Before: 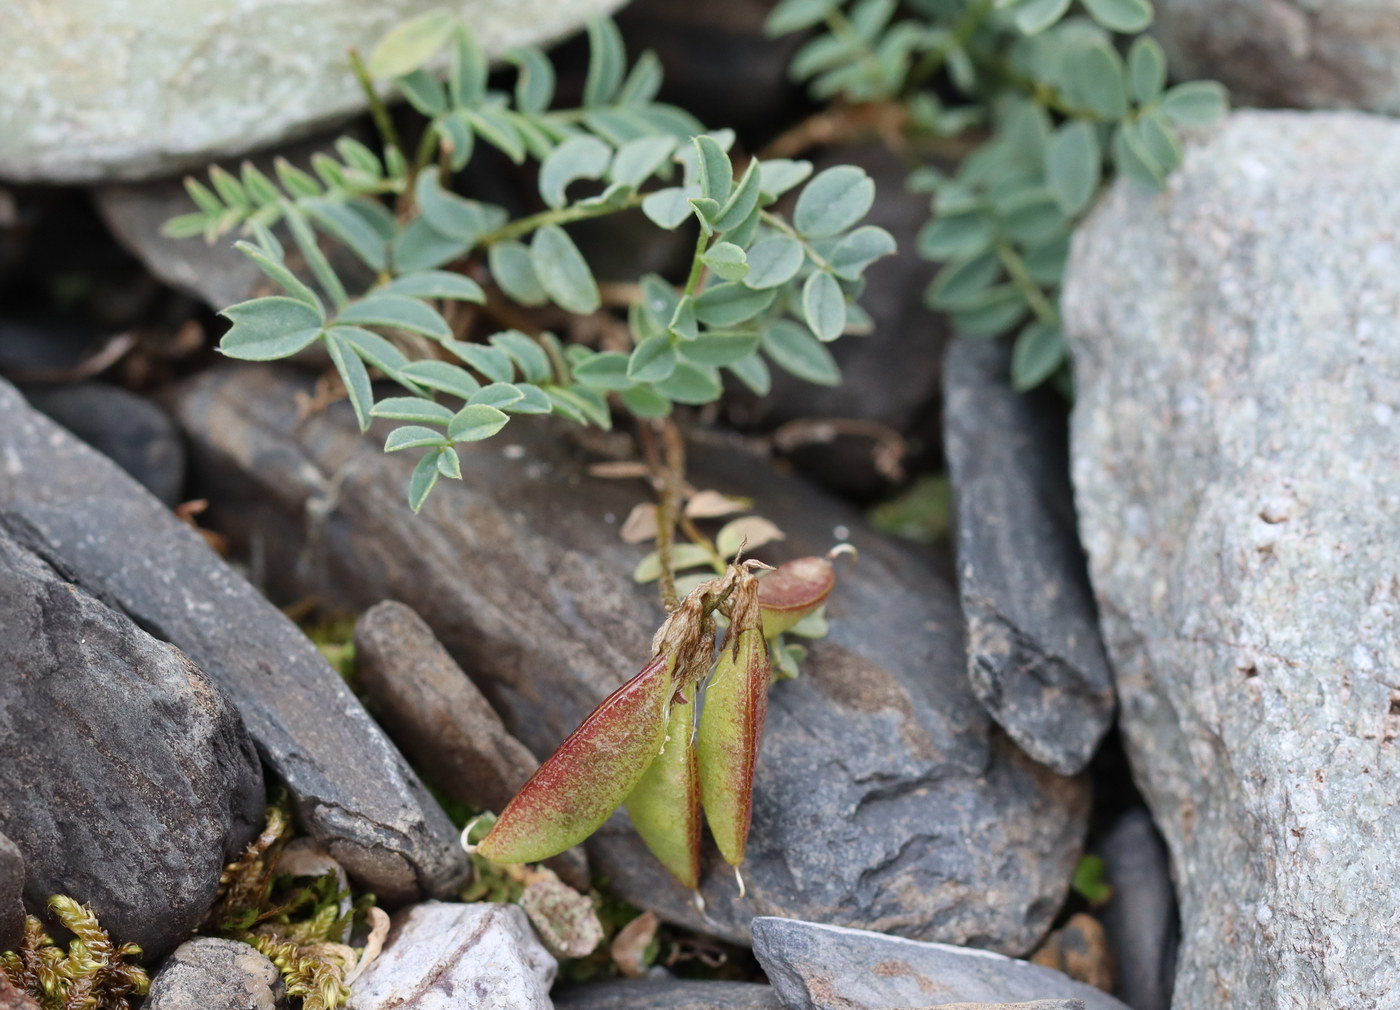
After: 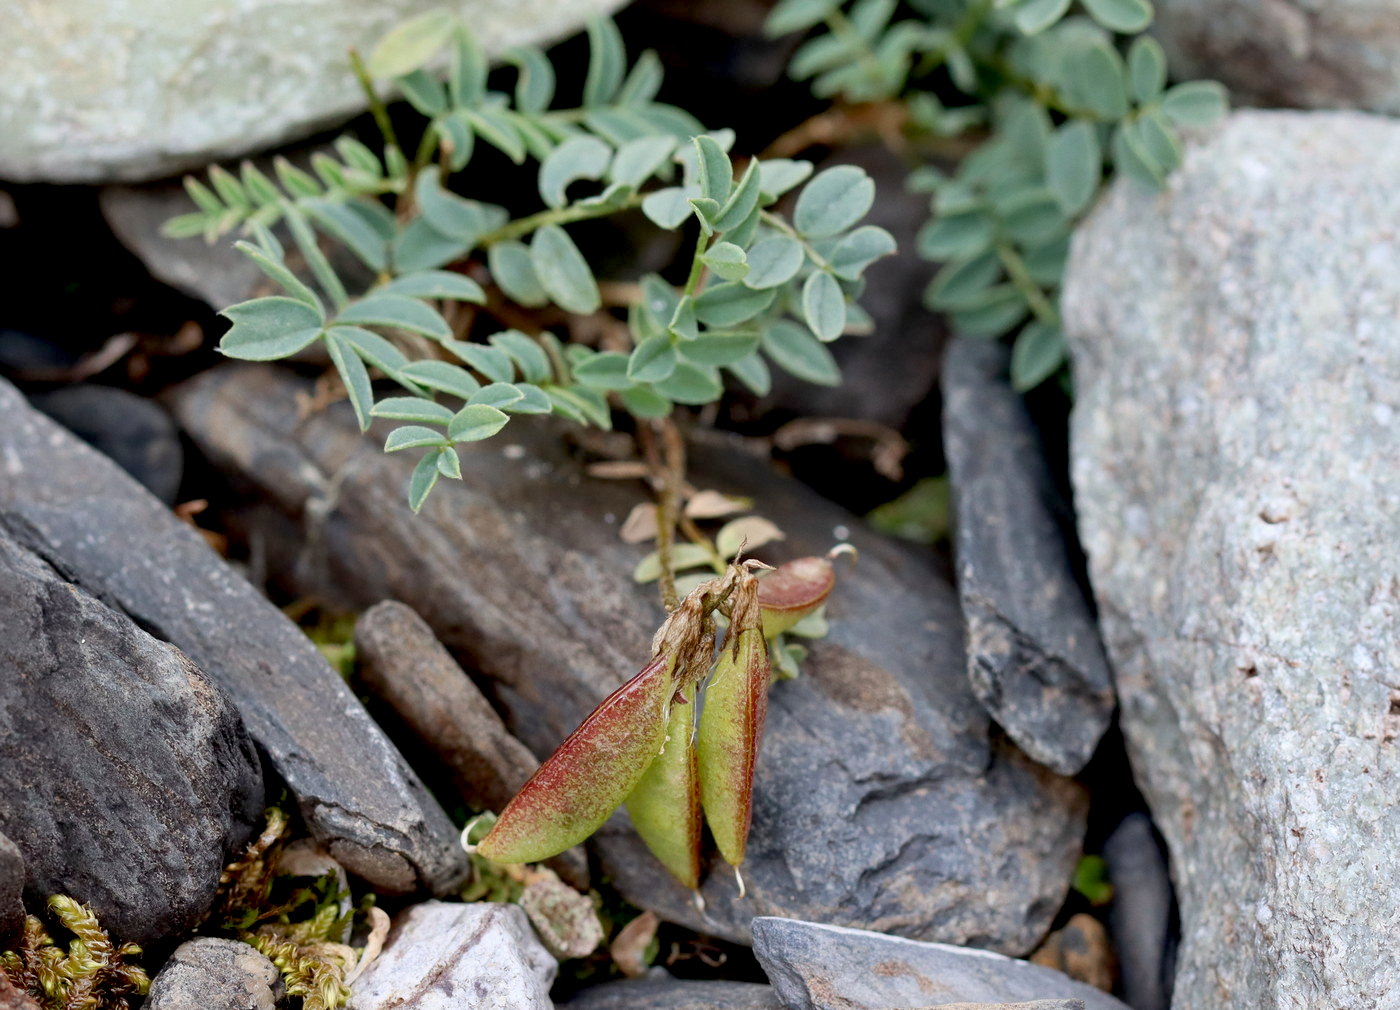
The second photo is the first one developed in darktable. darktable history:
exposure: black level correction 0.017, exposure -0.008 EV, compensate exposure bias true, compensate highlight preservation false
